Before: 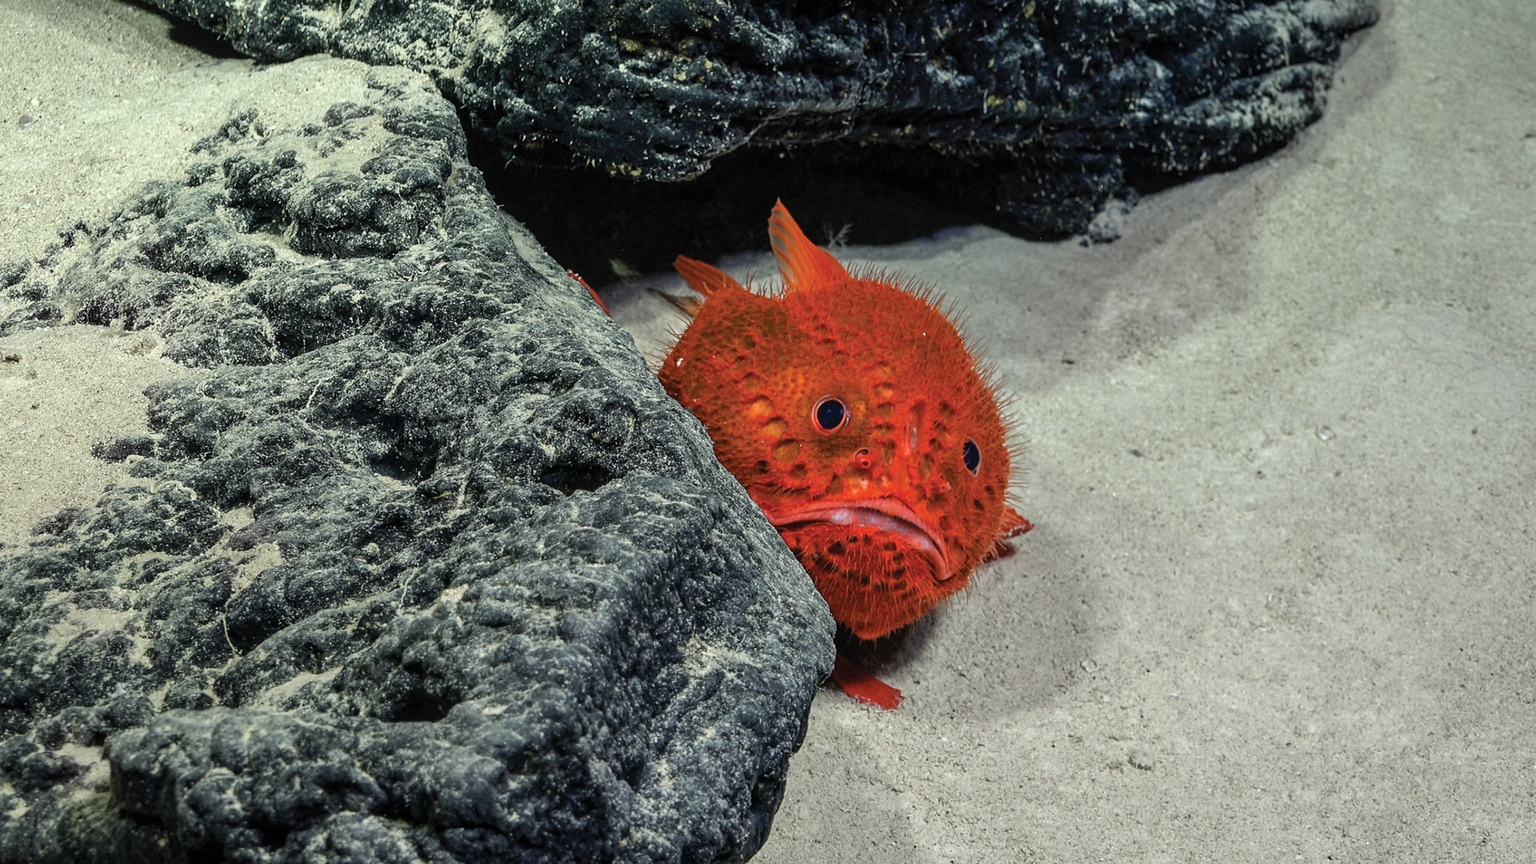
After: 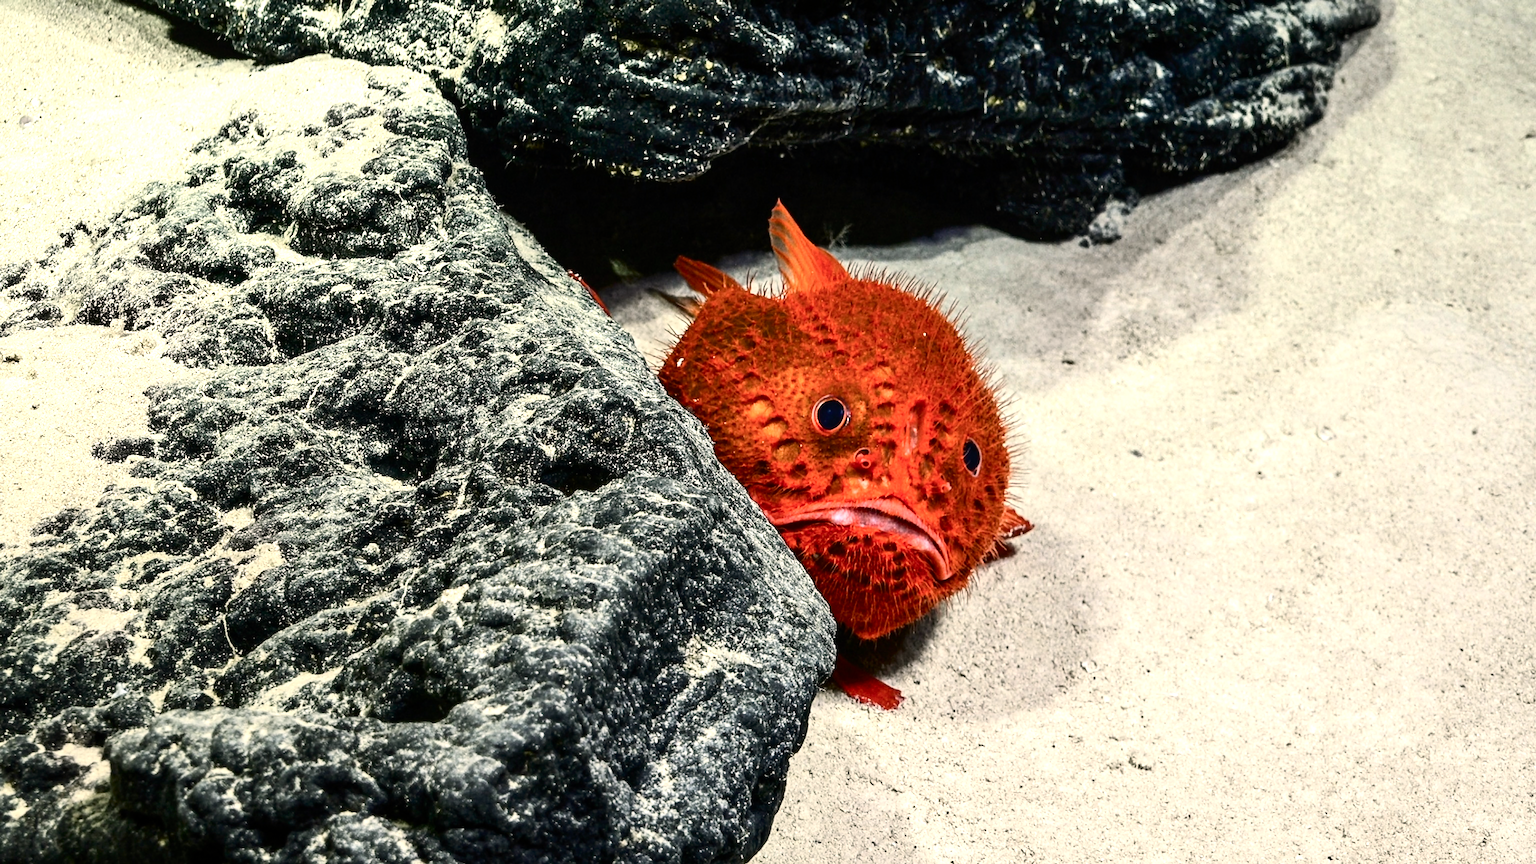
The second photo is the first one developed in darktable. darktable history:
color balance rgb: shadows lift › chroma 3.975%, shadows lift › hue 89.03°, highlights gain › chroma 3.103%, highlights gain › hue 54.72°, perceptual saturation grading › global saturation -0.074%, perceptual saturation grading › highlights -19.768%, perceptual saturation grading › shadows 19.519%, perceptual brilliance grading › global brilliance 12.517%, perceptual brilliance grading › highlights 15.21%, contrast 4.84%
contrast brightness saturation: contrast 0.28
